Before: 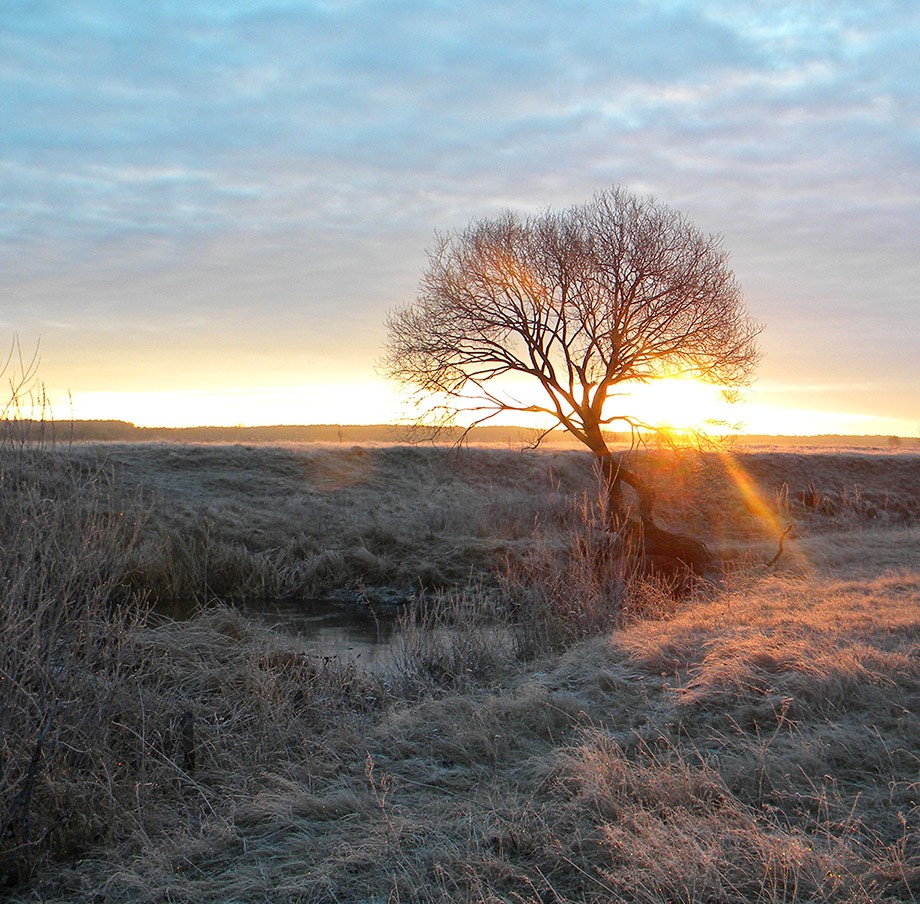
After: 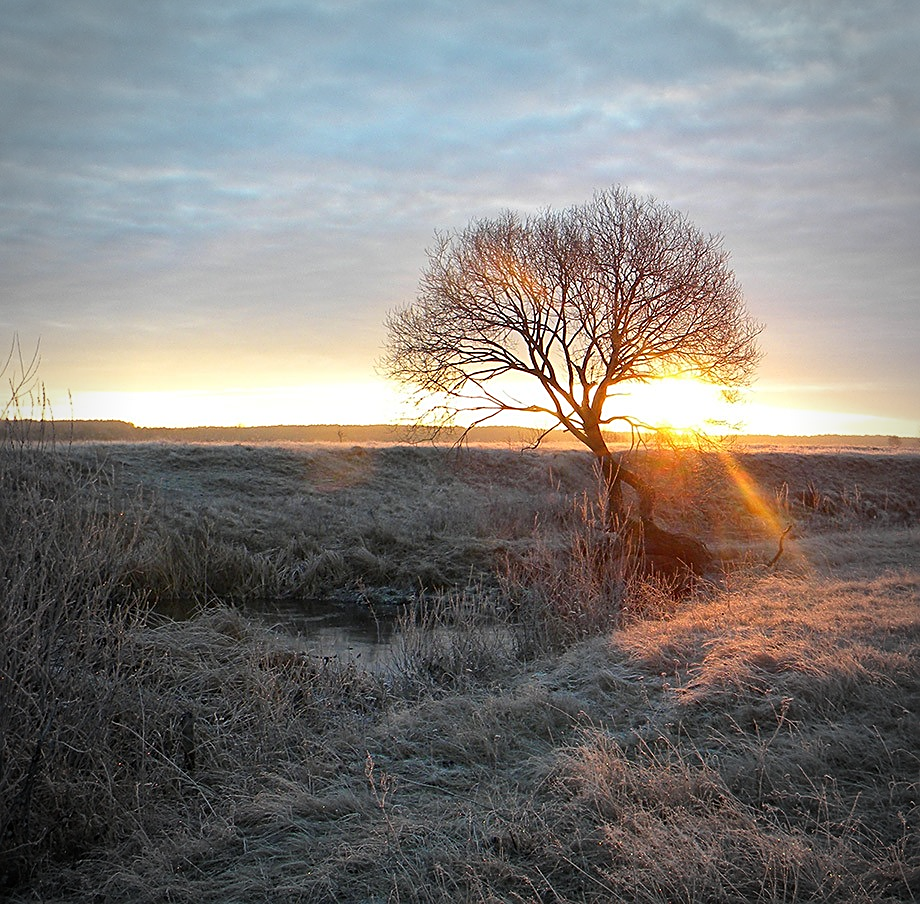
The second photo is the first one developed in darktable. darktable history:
exposure: compensate exposure bias true, compensate highlight preservation false
sharpen: on, module defaults
vignetting: fall-off start 71.76%
